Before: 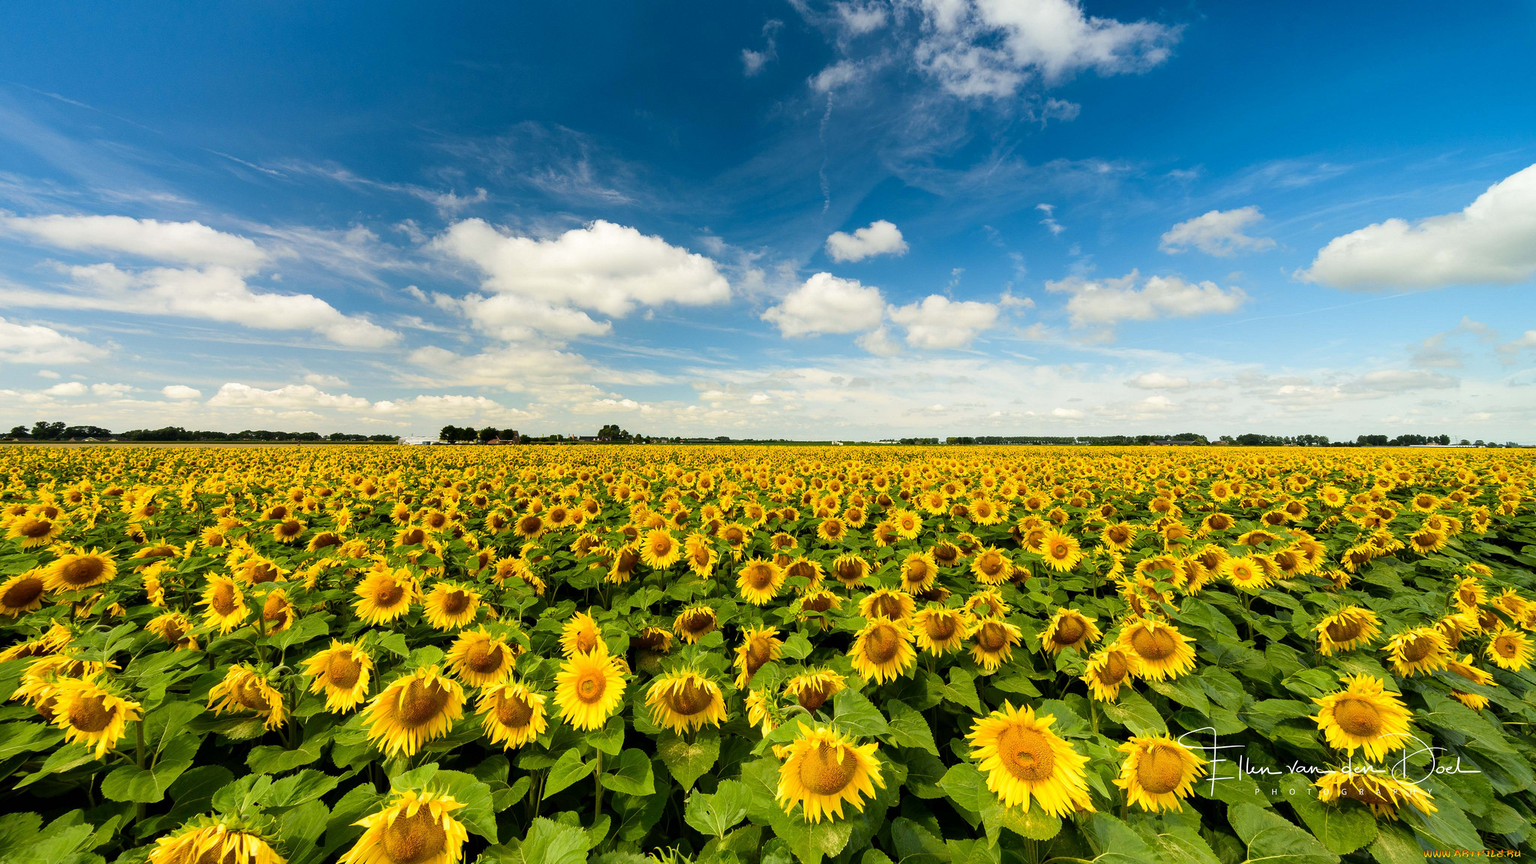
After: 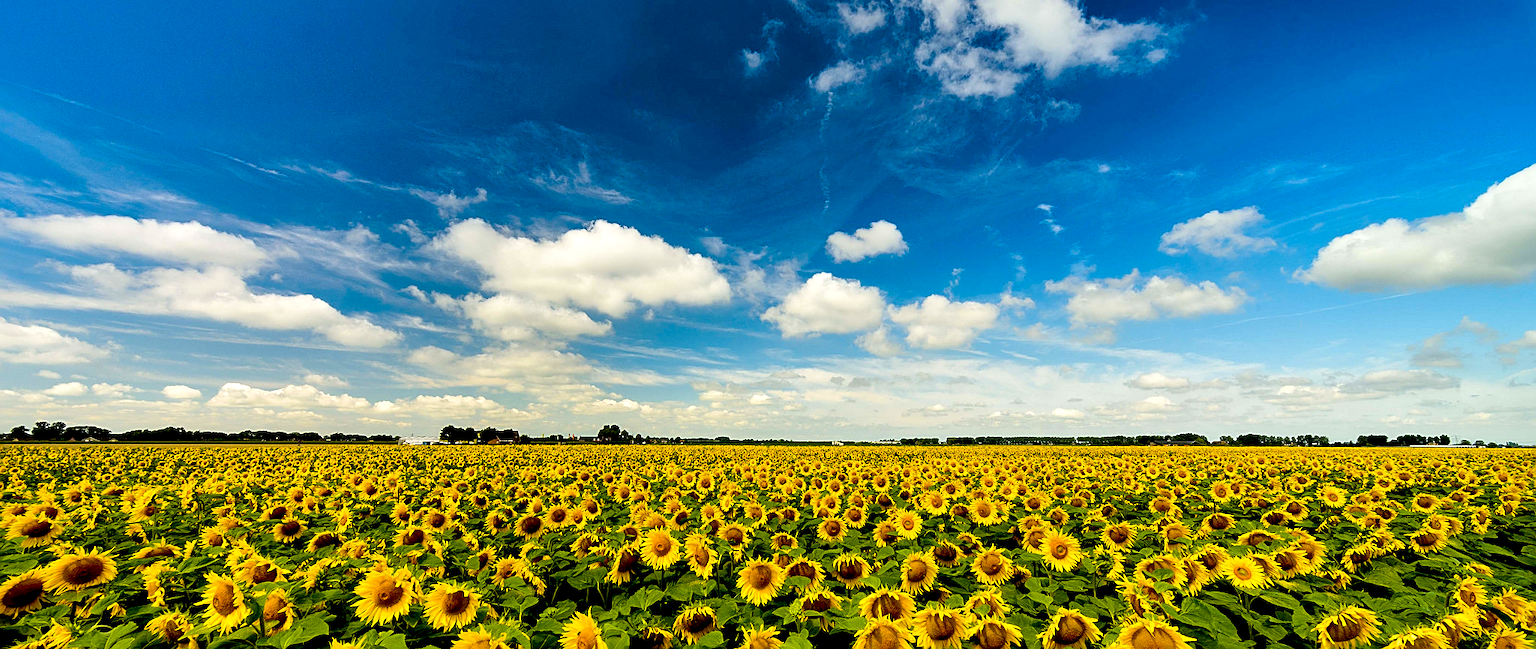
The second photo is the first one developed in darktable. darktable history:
color balance rgb: linear chroma grading › global chroma 20.313%, perceptual saturation grading › global saturation -0.068%, global vibrance 20%
local contrast: mode bilateral grid, contrast 25, coarseness 60, detail 150%, midtone range 0.2
crop: bottom 24.82%
sharpen: on, module defaults
exposure: black level correction 0.027, exposure -0.075 EV, compensate highlight preservation false
